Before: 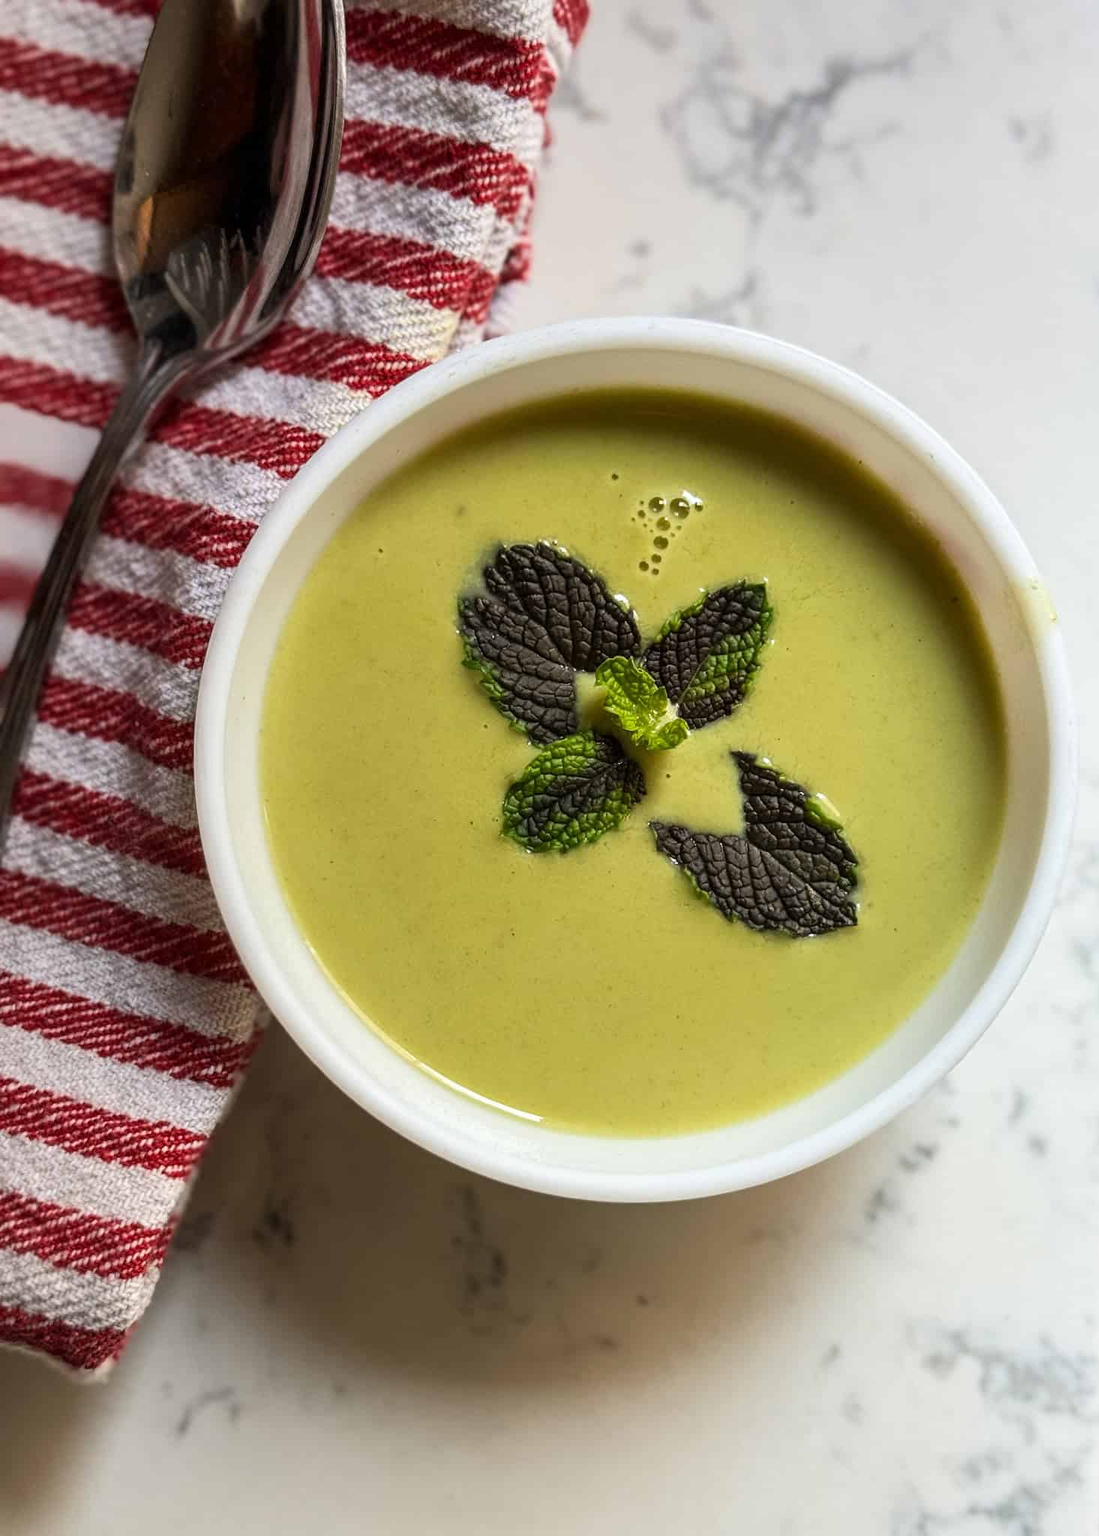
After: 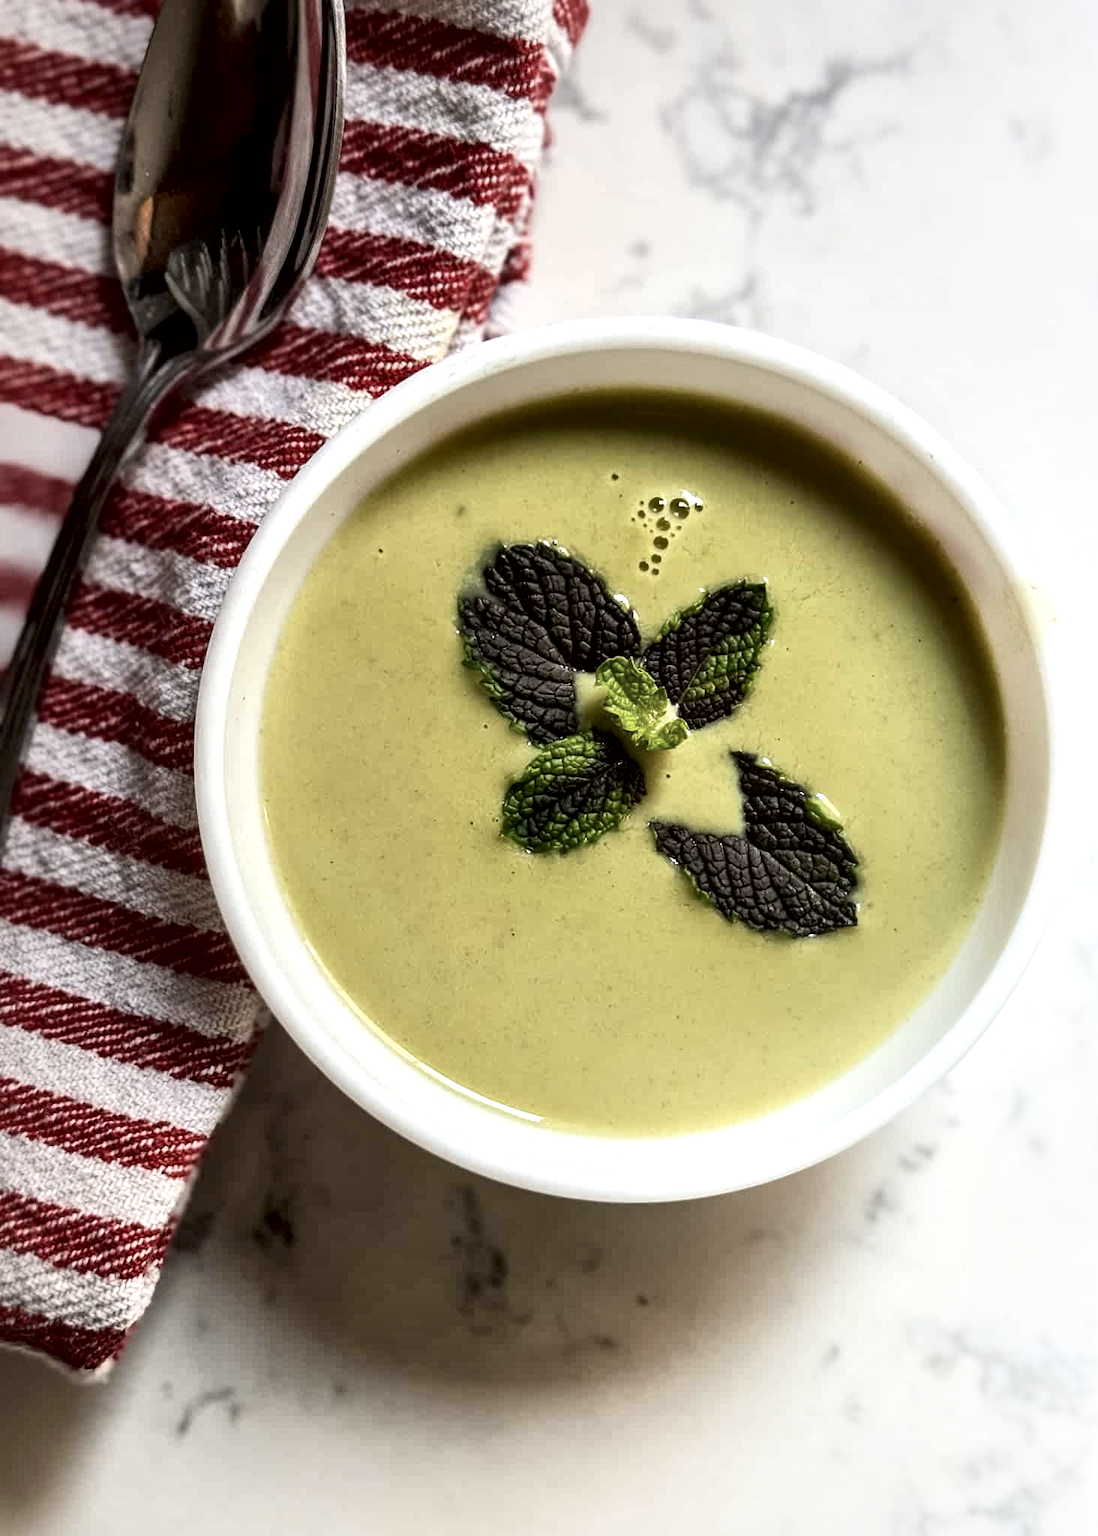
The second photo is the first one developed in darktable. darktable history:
contrast brightness saturation: contrast 0.06, brightness -0.007, saturation -0.226
local contrast: mode bilateral grid, contrast 44, coarseness 68, detail 213%, midtone range 0.2
levels: black 3.77%
shadows and highlights: shadows -39.24, highlights 64.15, soften with gaussian
